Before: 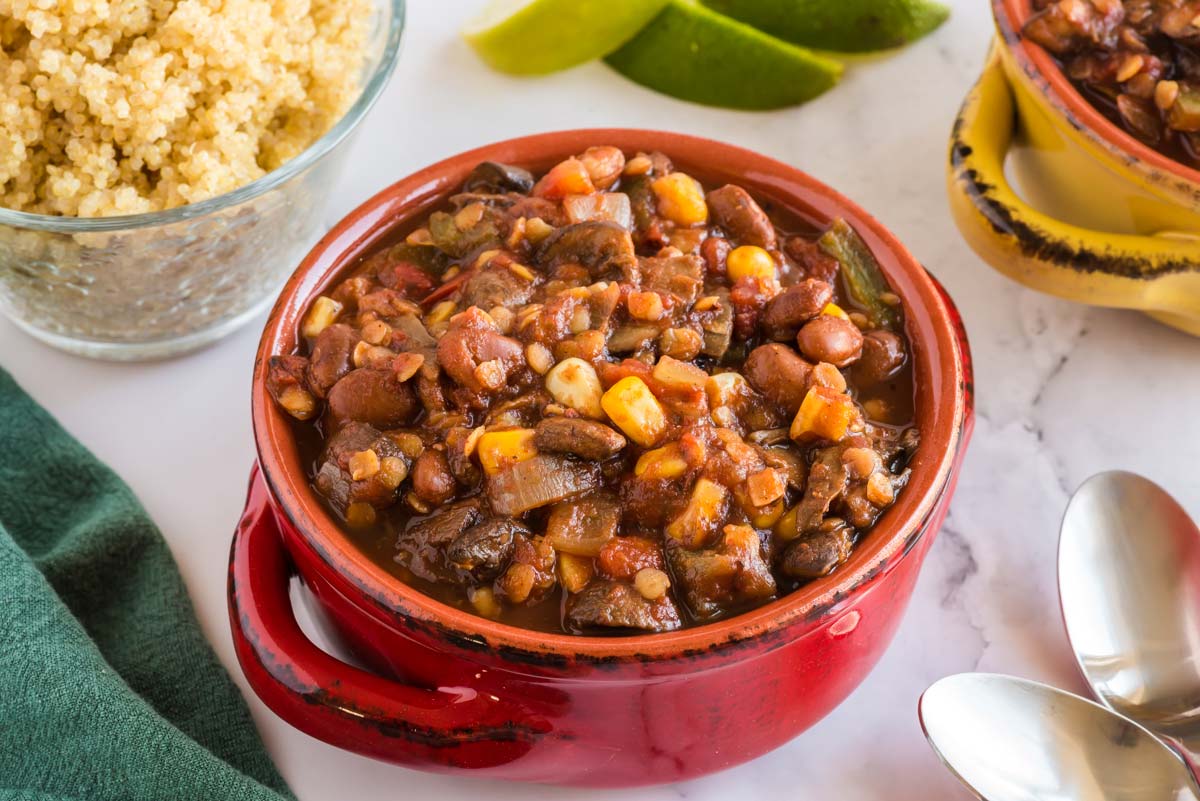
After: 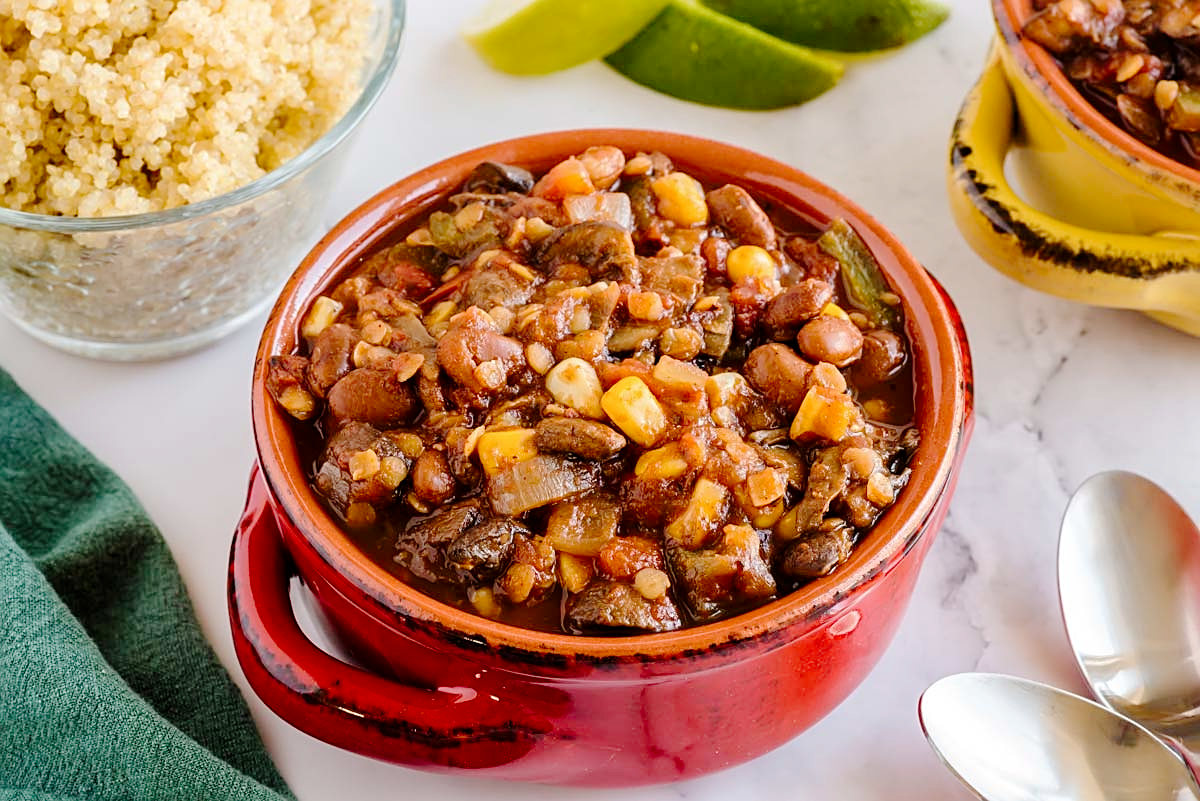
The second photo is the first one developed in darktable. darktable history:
sharpen: on, module defaults
tone curve: curves: ch0 [(0, 0) (0.004, 0) (0.133, 0.076) (0.325, 0.362) (0.879, 0.885) (1, 1)], preserve colors none
